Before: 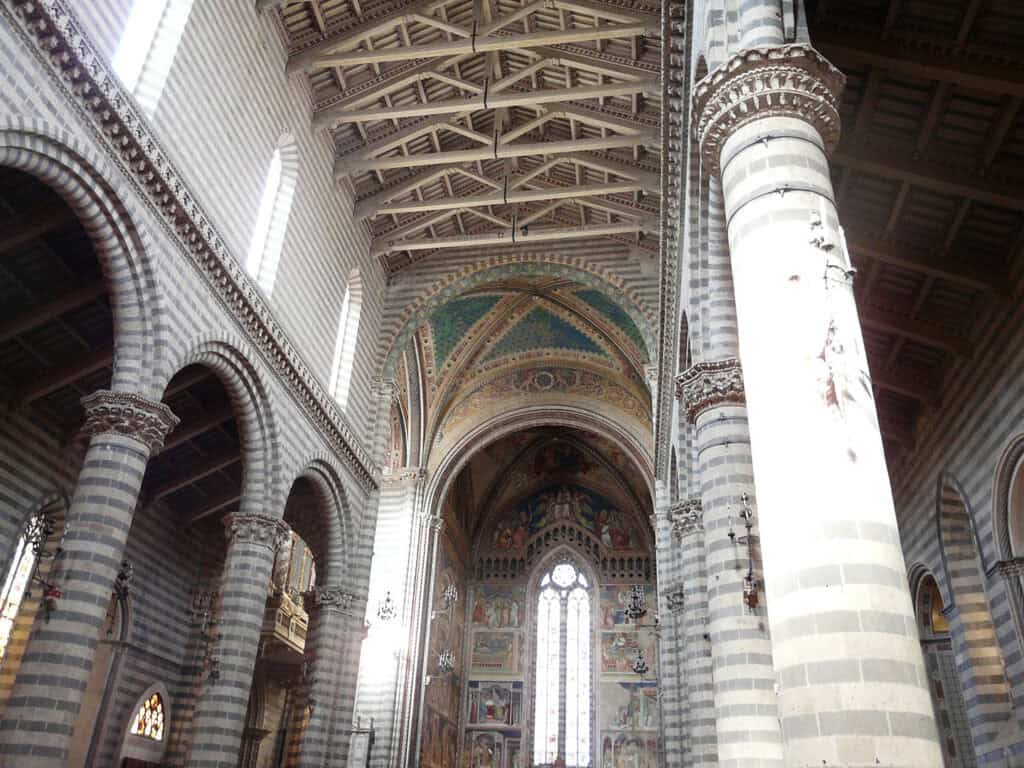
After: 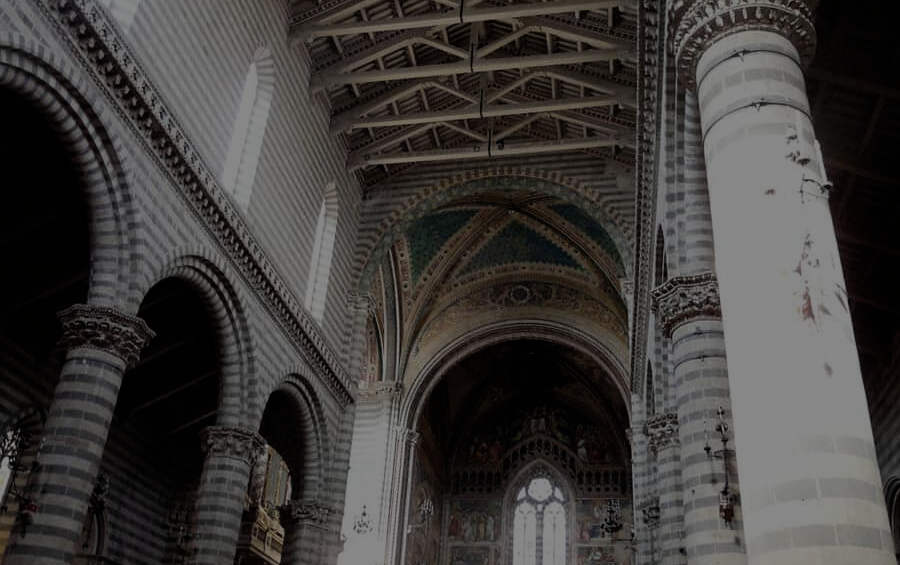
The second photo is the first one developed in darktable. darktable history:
crop and rotate: left 2.425%, top 11.305%, right 9.6%, bottom 15.08%
exposure: exposure -2.002 EV, compensate highlight preservation false
filmic rgb: black relative exposure -7.65 EV, white relative exposure 4.56 EV, hardness 3.61, color science v6 (2022)
